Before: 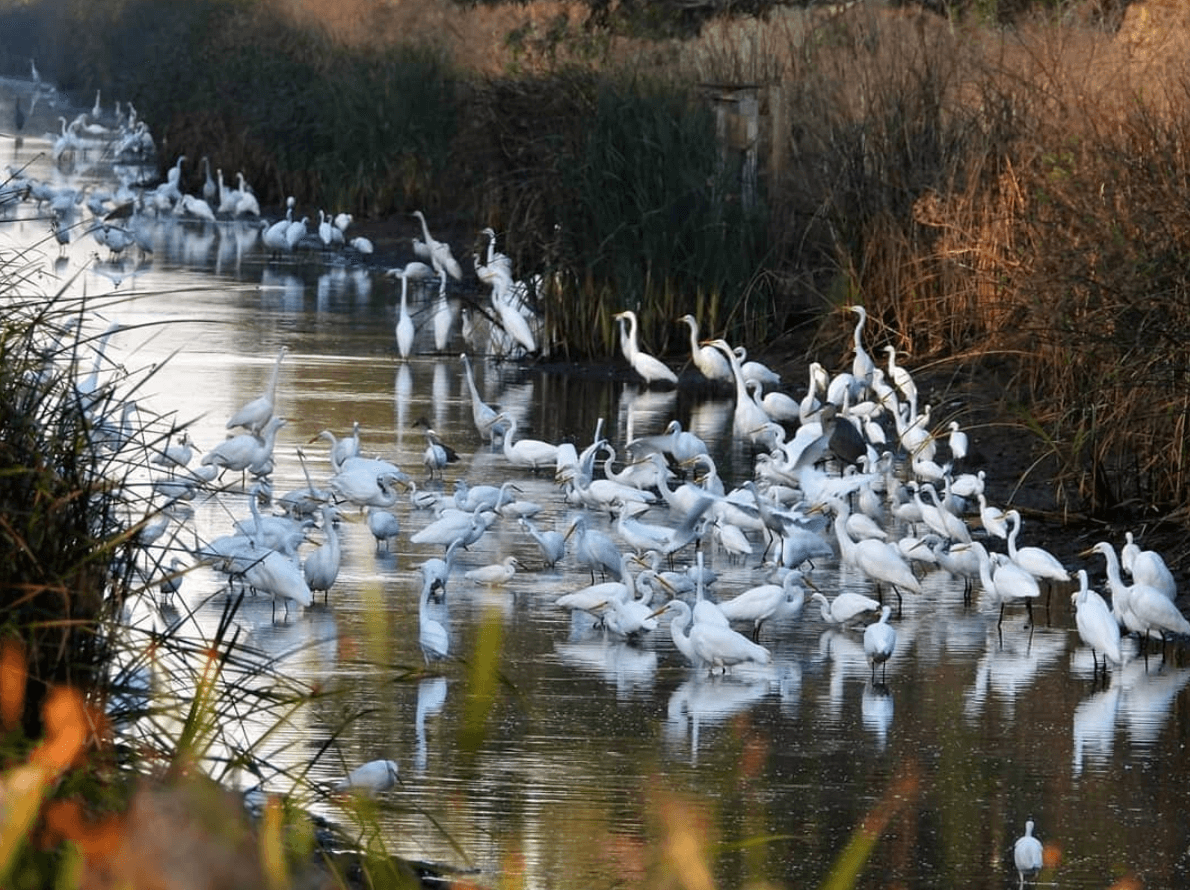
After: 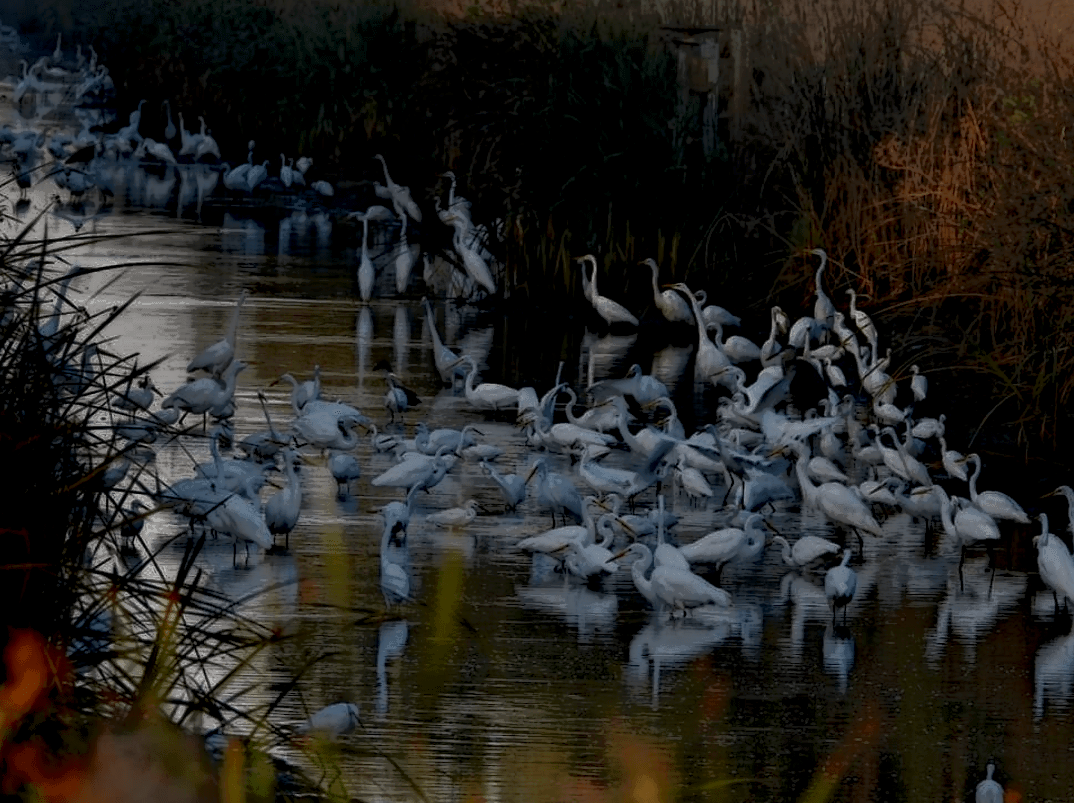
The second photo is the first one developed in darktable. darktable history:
base curve: curves: ch0 [(0, 0) (0.841, 0.609) (1, 1)]
local contrast: highlights 0%, shadows 198%, detail 164%, midtone range 0.001
crop: left 3.305%, top 6.436%, right 6.389%, bottom 3.258%
